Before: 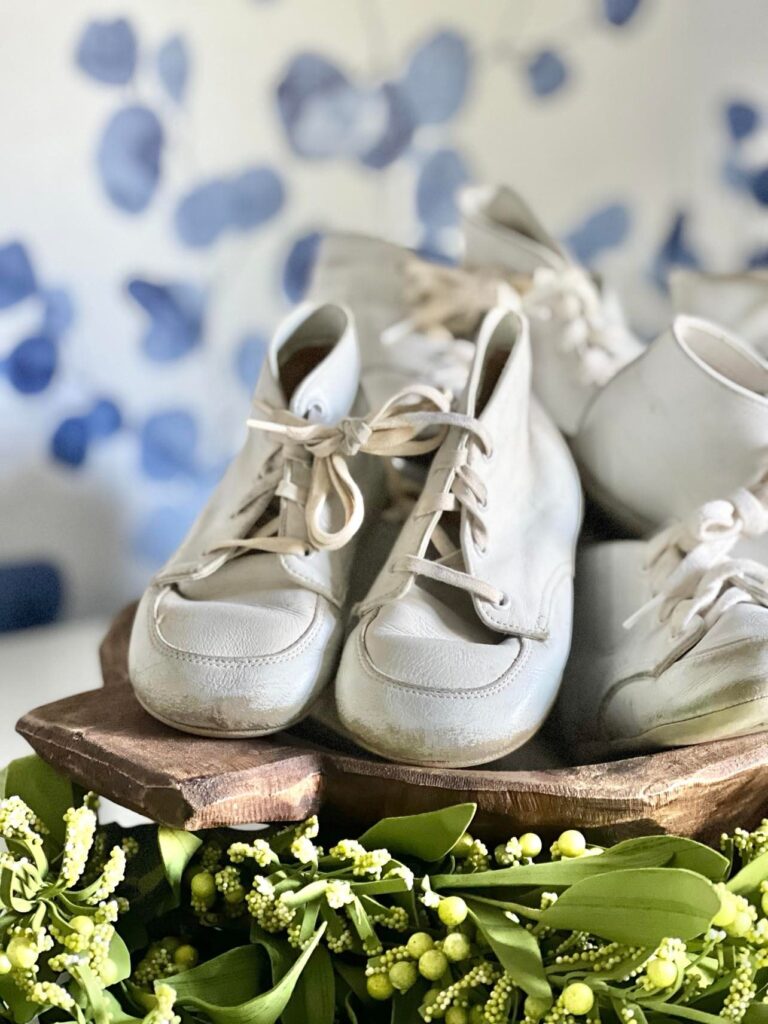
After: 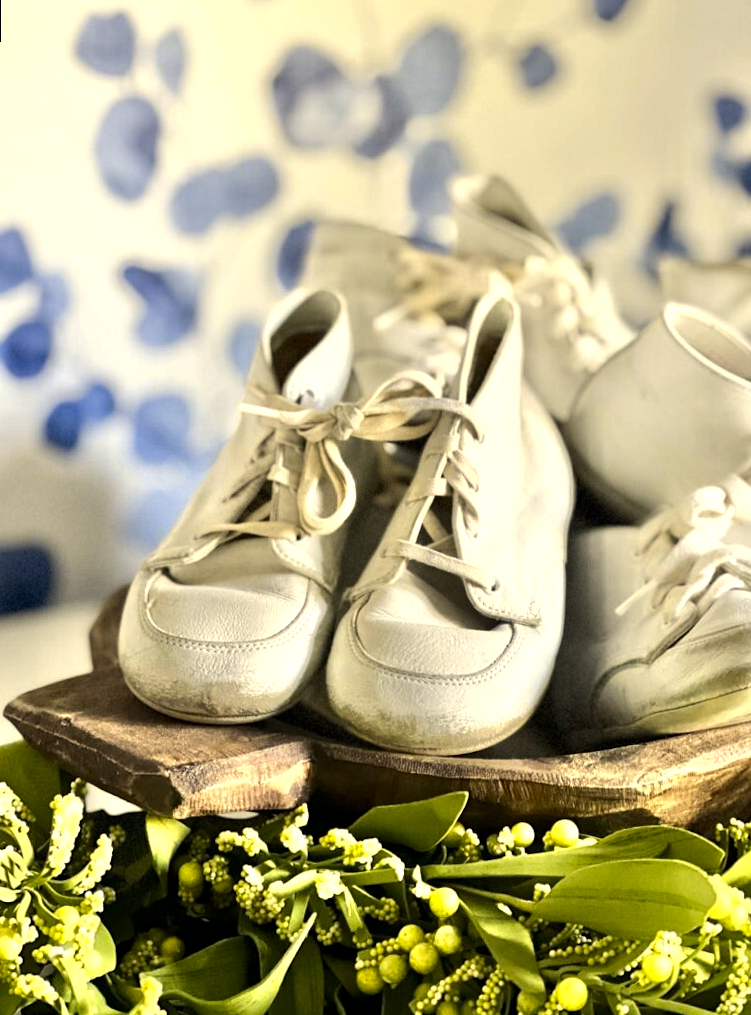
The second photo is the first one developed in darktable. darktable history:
local contrast: highlights 100%, shadows 100%, detail 120%, midtone range 0.2
tone equalizer: -8 EV -0.417 EV, -7 EV -0.389 EV, -6 EV -0.333 EV, -5 EV -0.222 EV, -3 EV 0.222 EV, -2 EV 0.333 EV, -1 EV 0.389 EV, +0 EV 0.417 EV, edges refinement/feathering 500, mask exposure compensation -1.57 EV, preserve details no
color correction: highlights a* 1.39, highlights b* 17.83
color contrast: green-magenta contrast 0.8, blue-yellow contrast 1.1, unbound 0
rotate and perspective: rotation 0.226°, lens shift (vertical) -0.042, crop left 0.023, crop right 0.982, crop top 0.006, crop bottom 0.994
